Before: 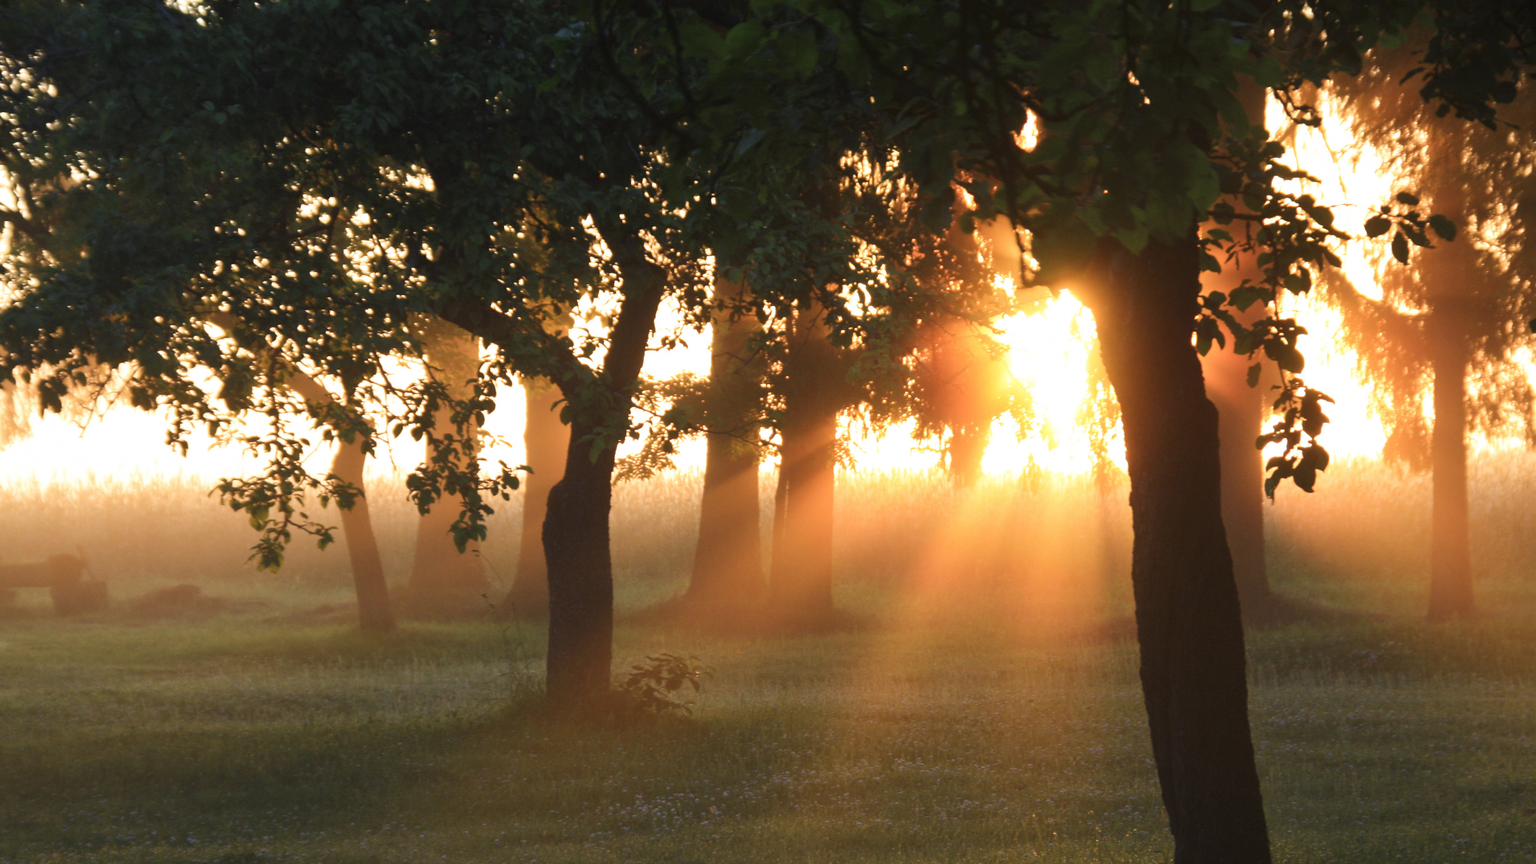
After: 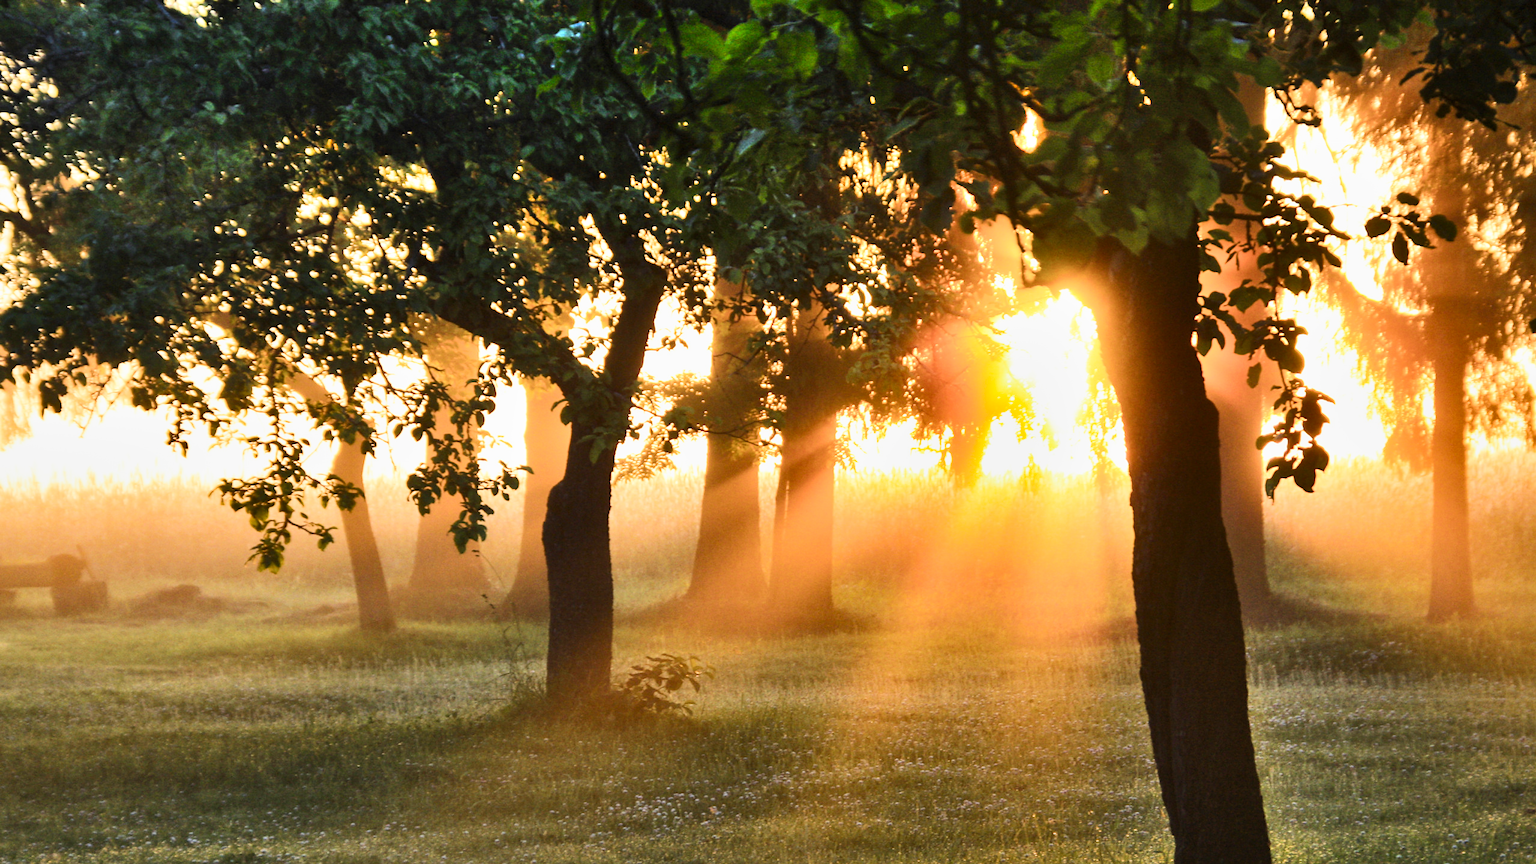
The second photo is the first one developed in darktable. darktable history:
color balance rgb: perceptual saturation grading › global saturation 17.425%, global vibrance 20%
exposure: black level correction 0, exposure 0.703 EV, compensate highlight preservation false
shadows and highlights: shadows 74.3, highlights -61.09, soften with gaussian
contrast brightness saturation: contrast 0.372, brightness 0.108
sharpen: radius 1.582, amount 0.366, threshold 1.169
local contrast: highlights 103%, shadows 100%, detail 119%, midtone range 0.2
filmic rgb: black relative exposure -7.09 EV, white relative exposure 5.36 EV, hardness 3.02
